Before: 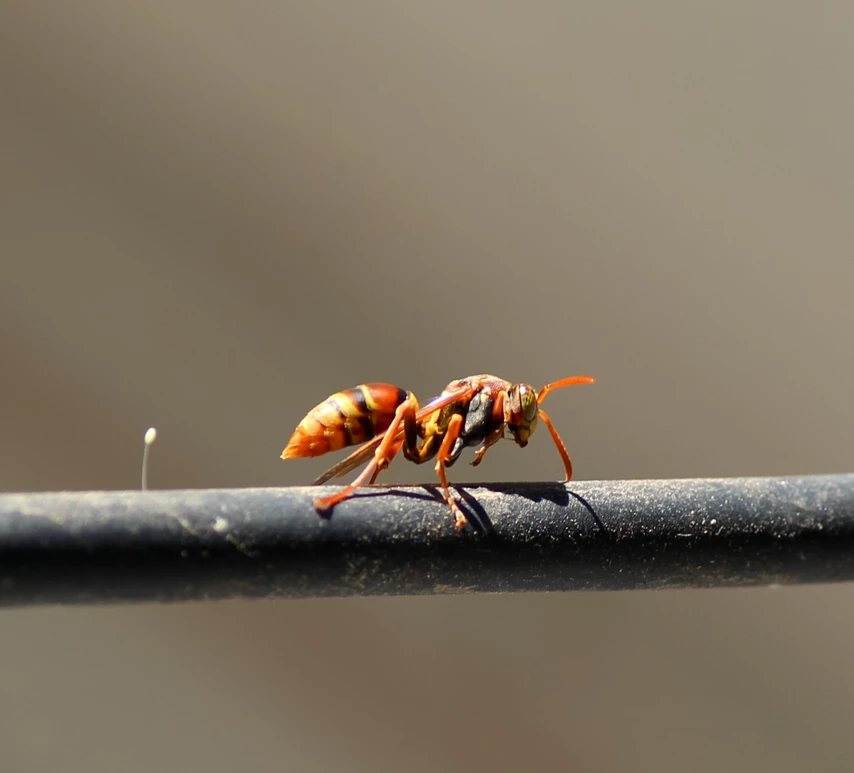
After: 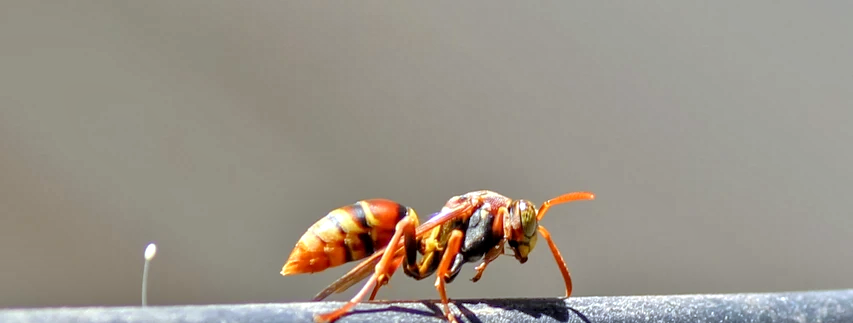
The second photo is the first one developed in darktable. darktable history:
white balance: red 0.931, blue 1.11
tone equalizer: -7 EV 0.15 EV, -6 EV 0.6 EV, -5 EV 1.15 EV, -4 EV 1.33 EV, -3 EV 1.15 EV, -2 EV 0.6 EV, -1 EV 0.15 EV, mask exposure compensation -0.5 EV
local contrast: detail 130%
crop and rotate: top 23.84%, bottom 34.294%
